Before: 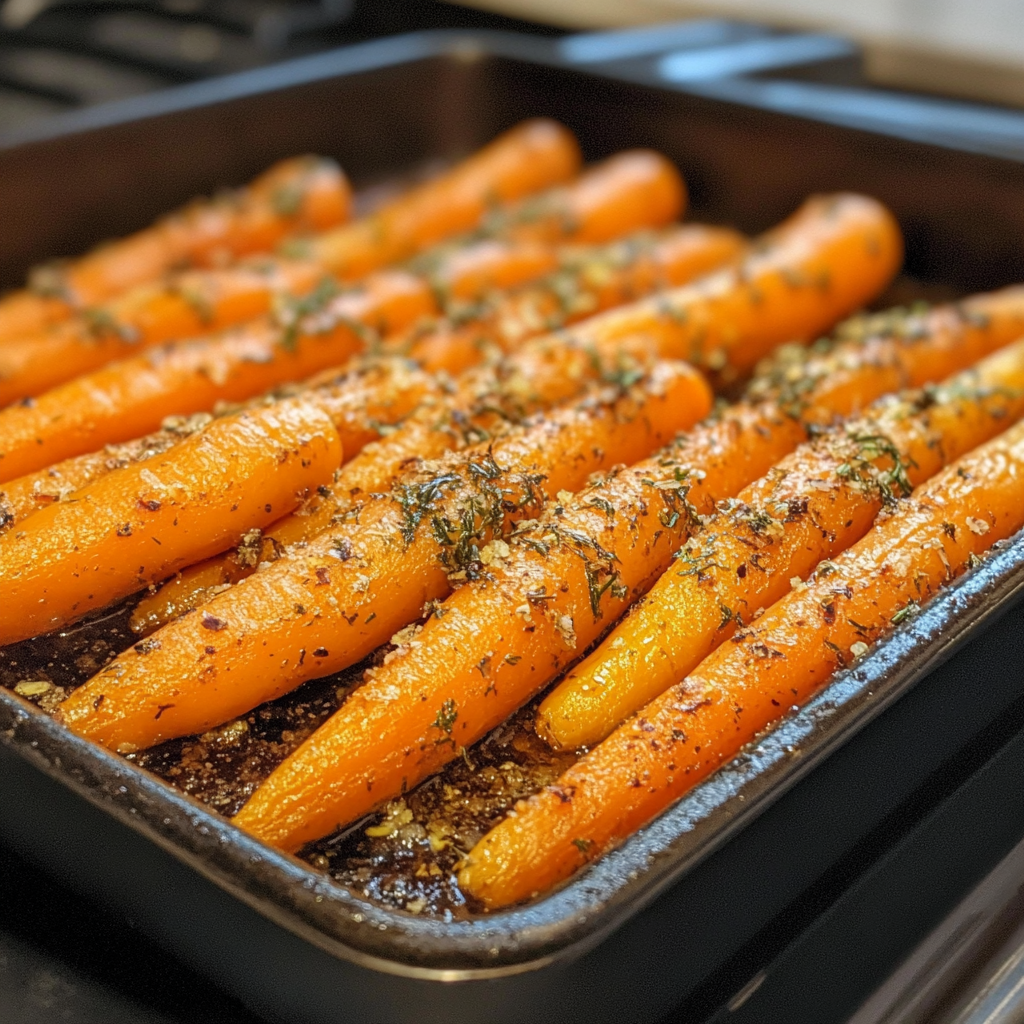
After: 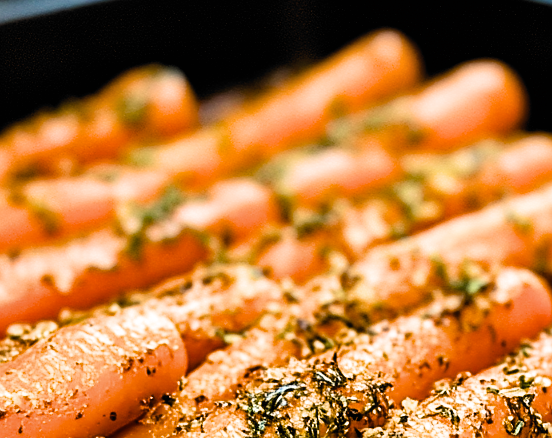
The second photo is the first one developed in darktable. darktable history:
sharpen: on, module defaults
filmic rgb: black relative exposure -5.06 EV, white relative exposure 3.95 EV, hardness 2.88, contrast 1.096, highlights saturation mix -20.57%, color science v6 (2022)
velvia: on, module defaults
shadows and highlights: shadows 33.34, highlights -45.88, compress 49.59%, soften with gaussian
crop: left 15.208%, top 9.07%, right 30.814%, bottom 48.117%
color balance rgb: shadows lift › luminance -7.584%, shadows lift › chroma 2.172%, shadows lift › hue 202.98°, highlights gain › chroma 3.056%, highlights gain › hue 78.5°, perceptual saturation grading › global saturation 14.066%, perceptual saturation grading › highlights -30.366%, perceptual saturation grading › shadows 51.767%, perceptual brilliance grading › highlights 74.233%, perceptual brilliance grading › shadows -30.417%, global vibrance -1.116%, saturation formula JzAzBz (2021)
